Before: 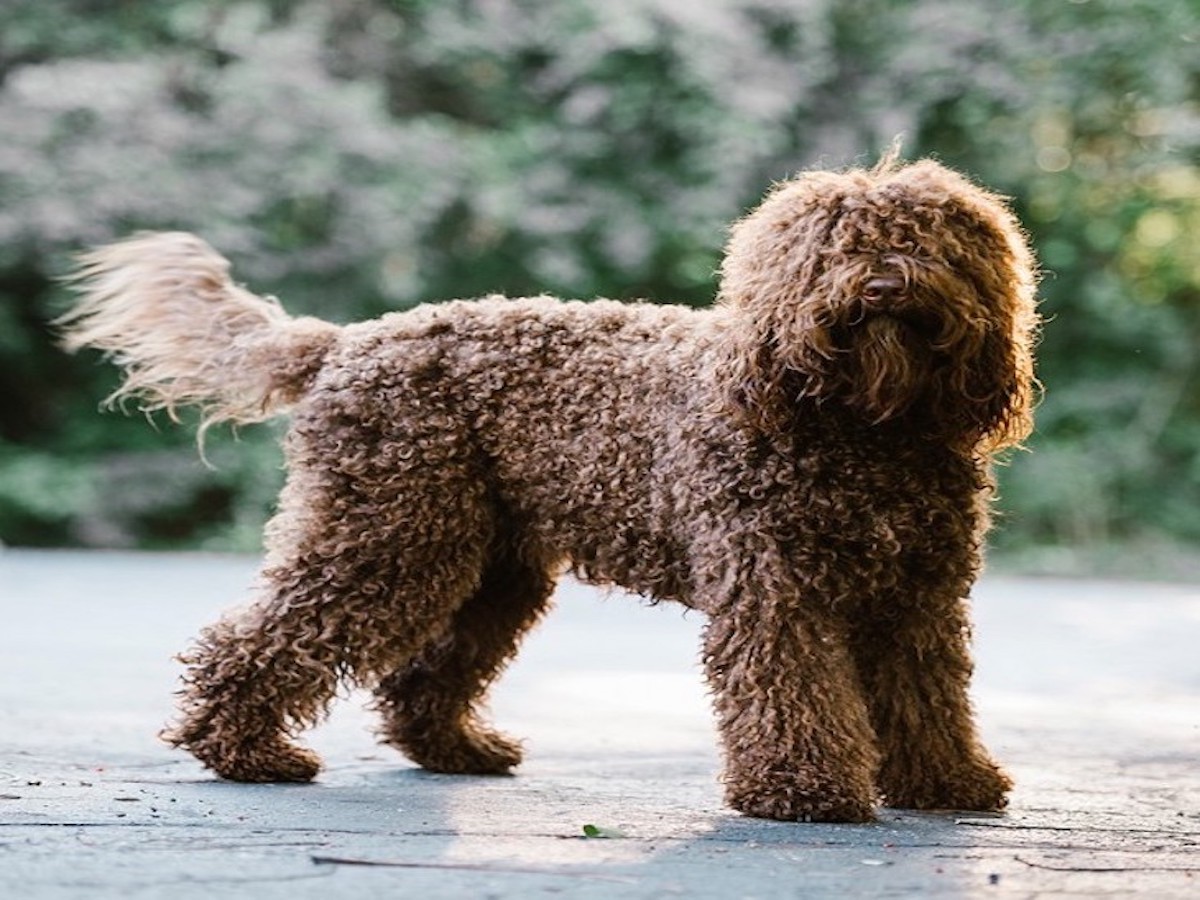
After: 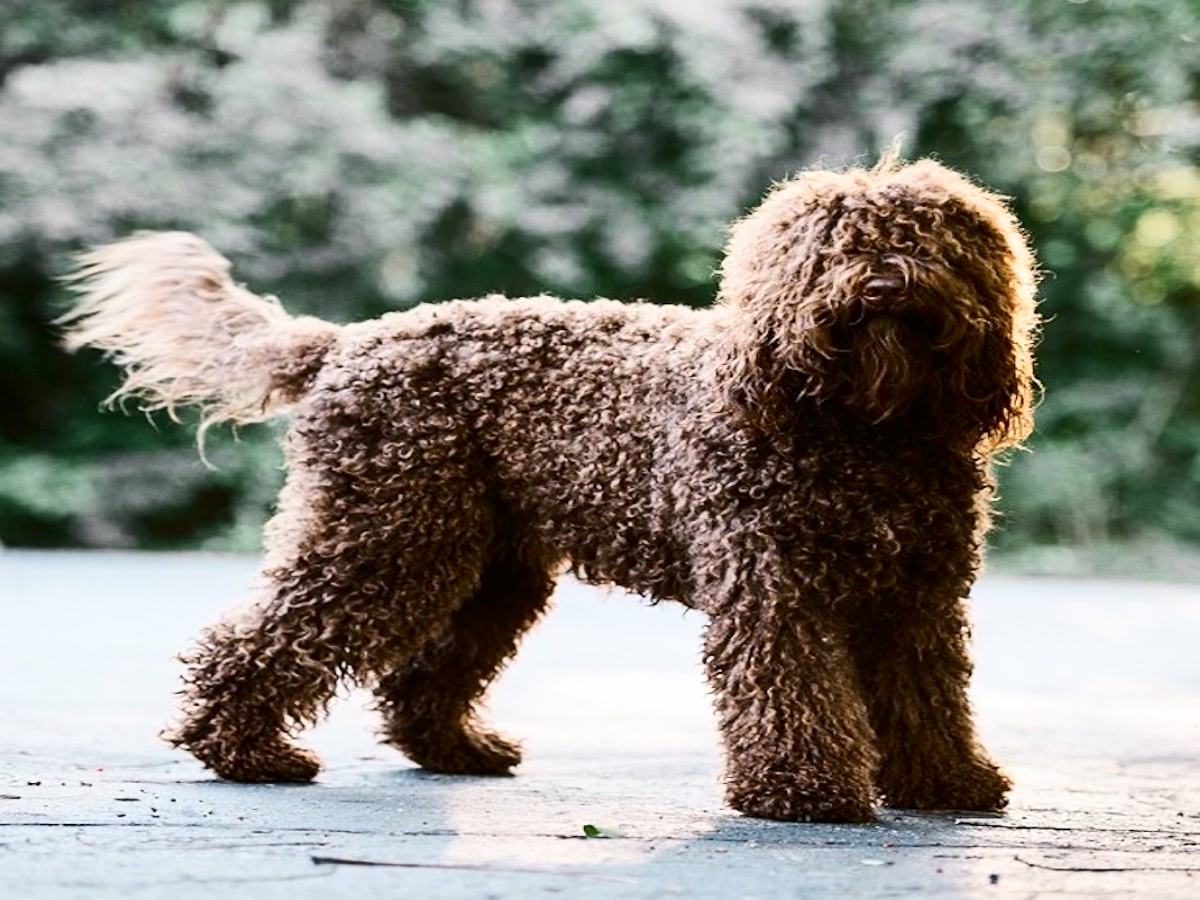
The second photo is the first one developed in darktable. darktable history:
contrast brightness saturation: contrast 0.284
